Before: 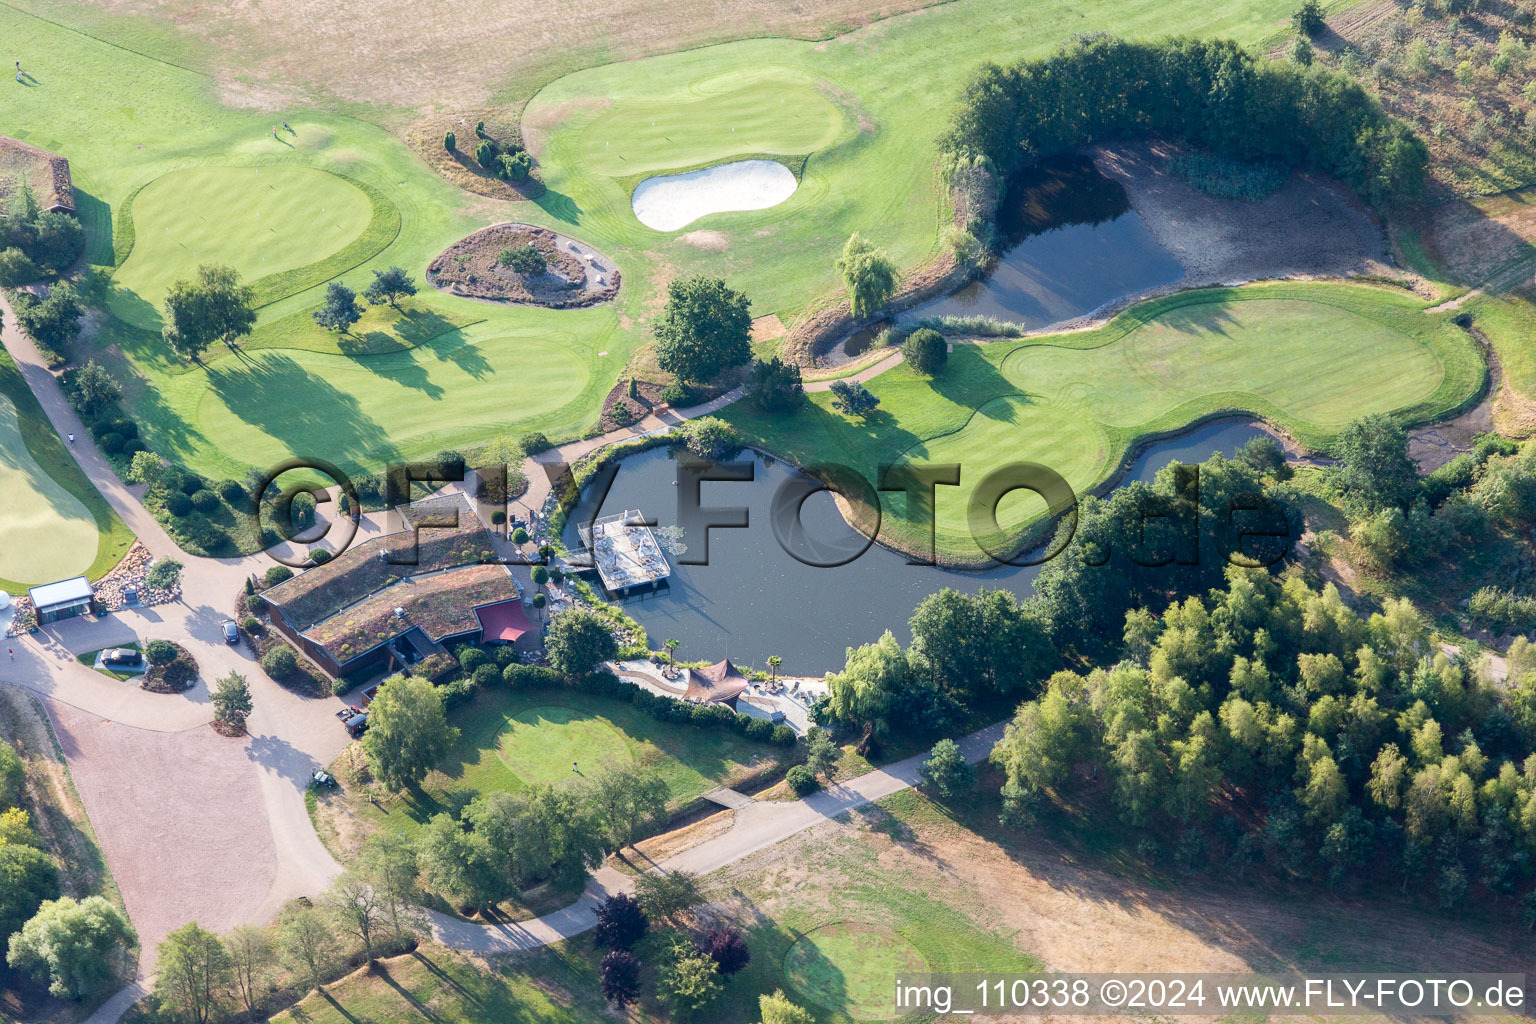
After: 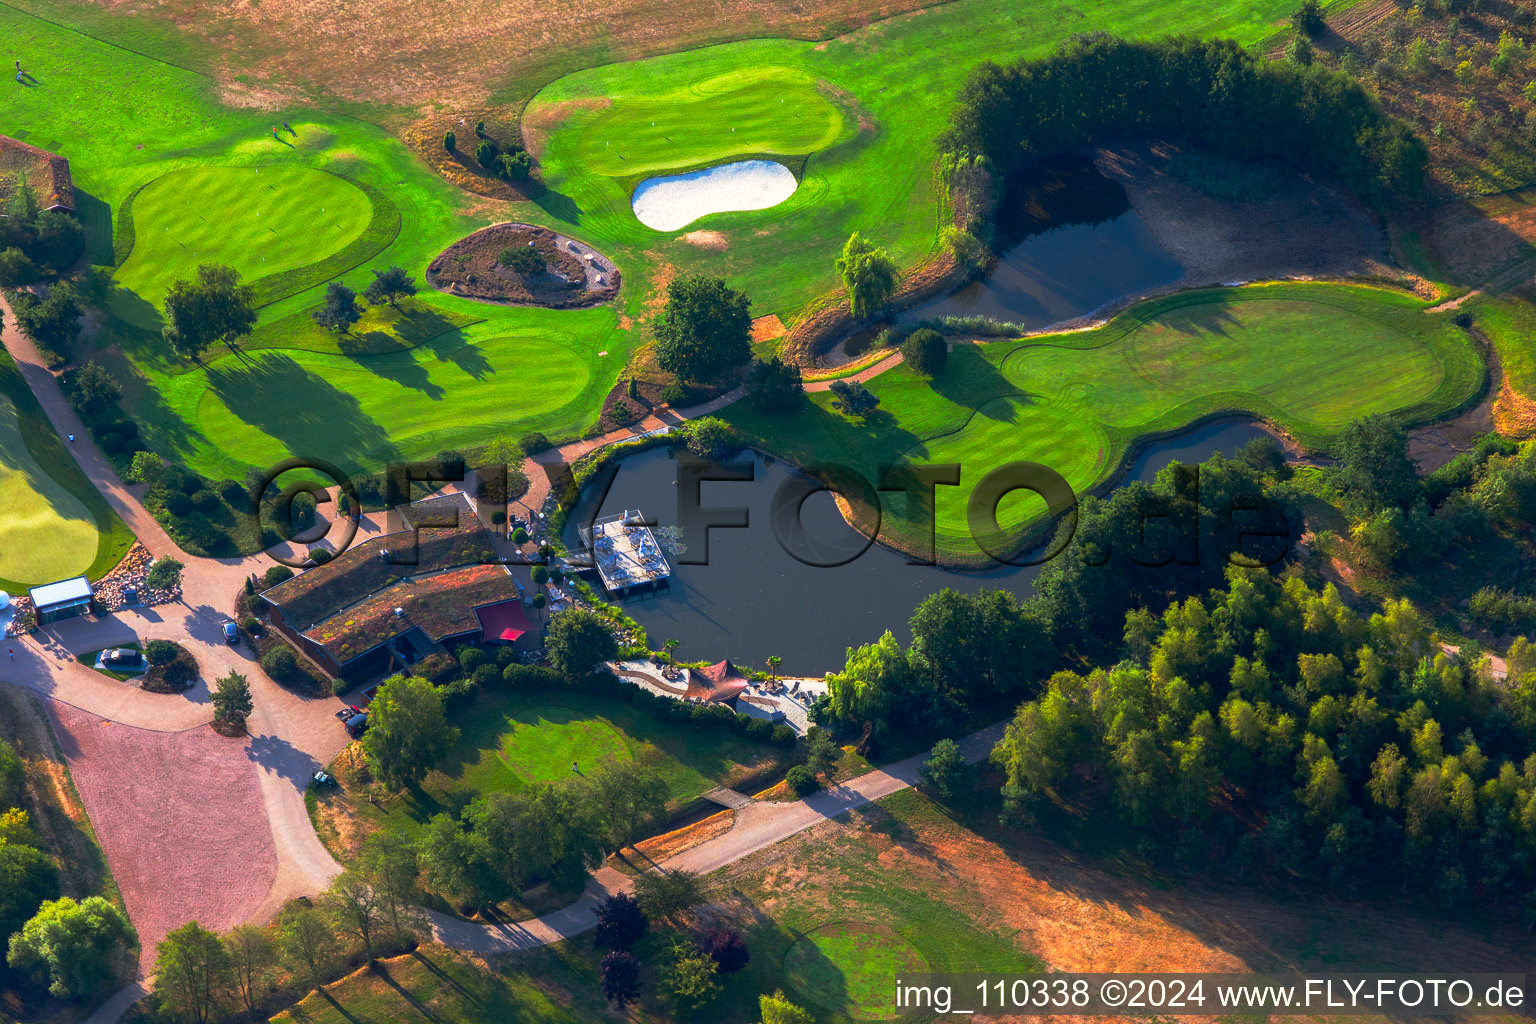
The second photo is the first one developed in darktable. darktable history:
contrast brightness saturation: brightness -0.025, saturation 0.344
base curve: curves: ch0 [(0, 0) (0.564, 0.291) (0.802, 0.731) (1, 1)], preserve colors none
color correction: highlights a* 0.567, highlights b* 2.84, saturation 1.08
